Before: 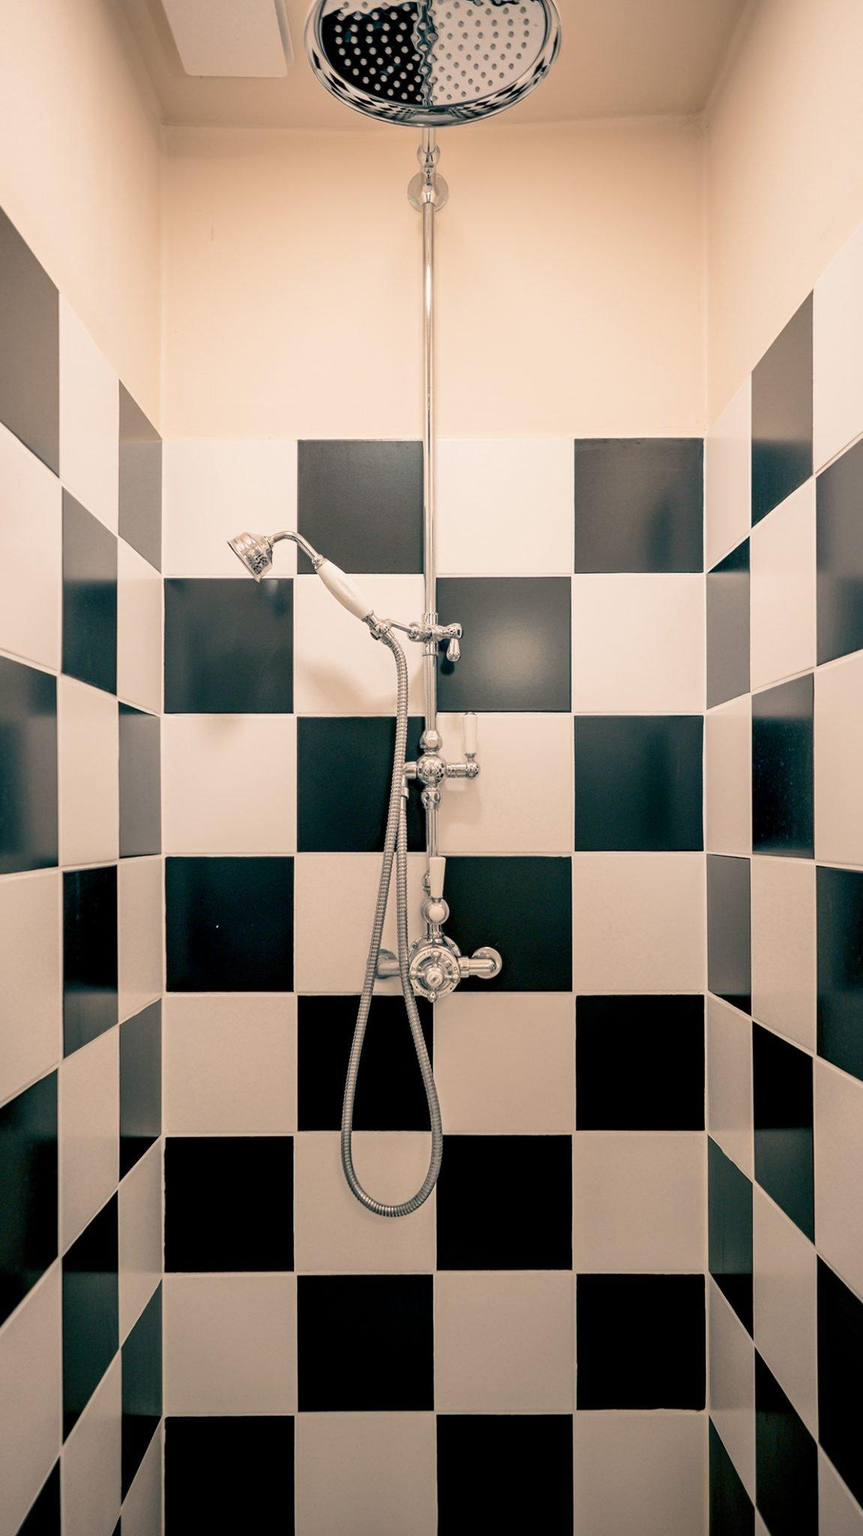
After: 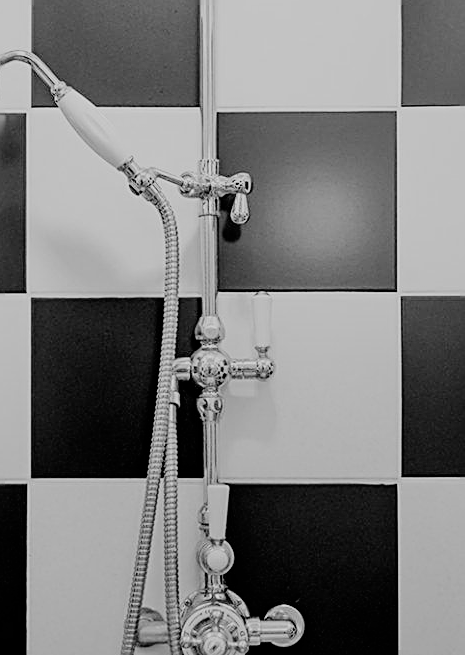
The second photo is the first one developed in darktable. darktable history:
monochrome: on, module defaults
filmic rgb: black relative exposure -6.98 EV, white relative exposure 5.63 EV, hardness 2.86
crop: left 31.751%, top 32.172%, right 27.8%, bottom 35.83%
sharpen: amount 0.6
